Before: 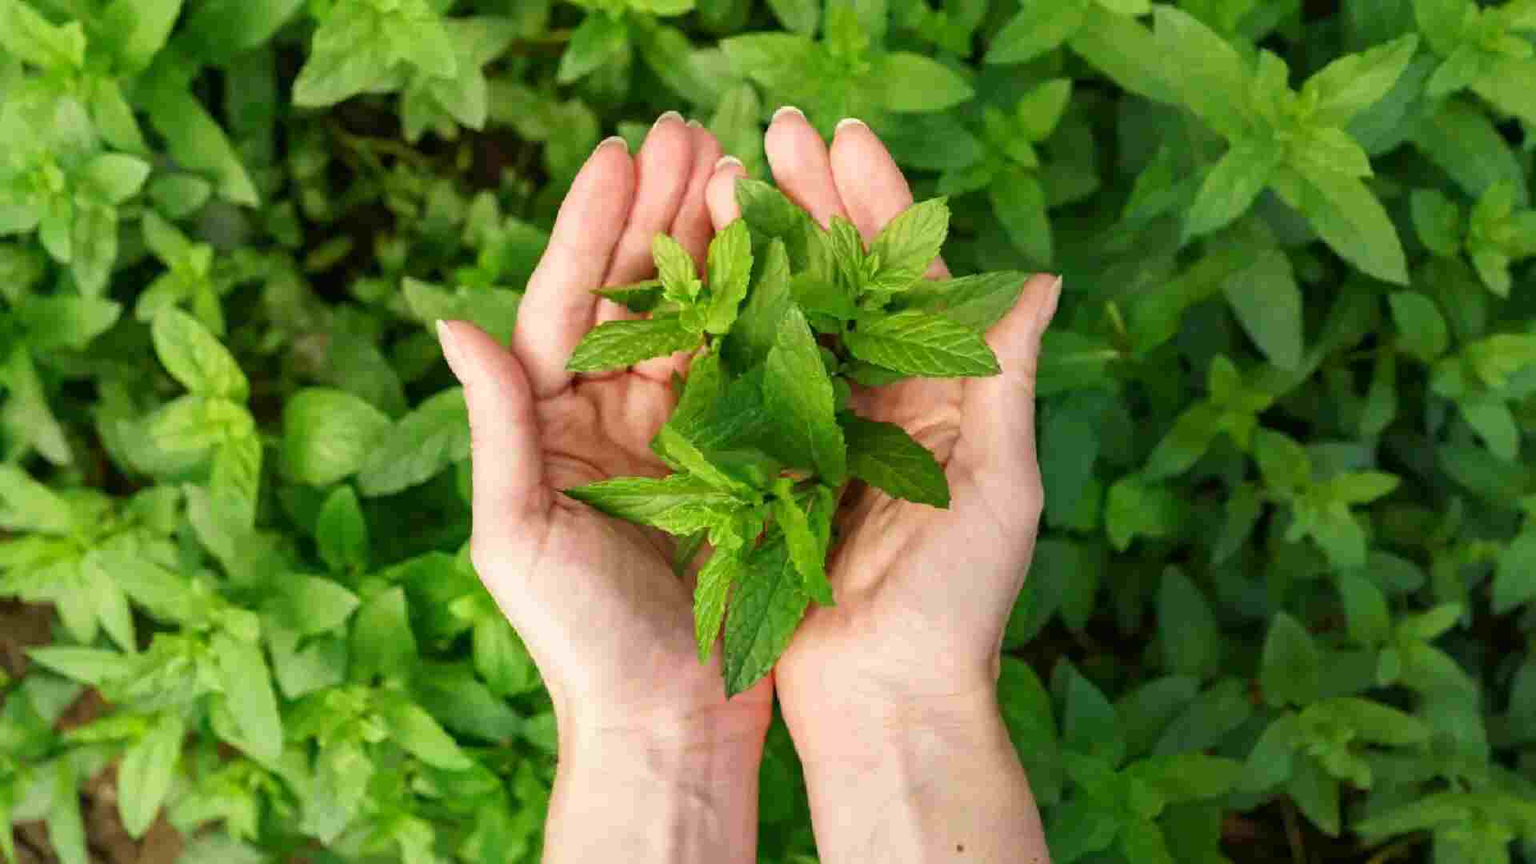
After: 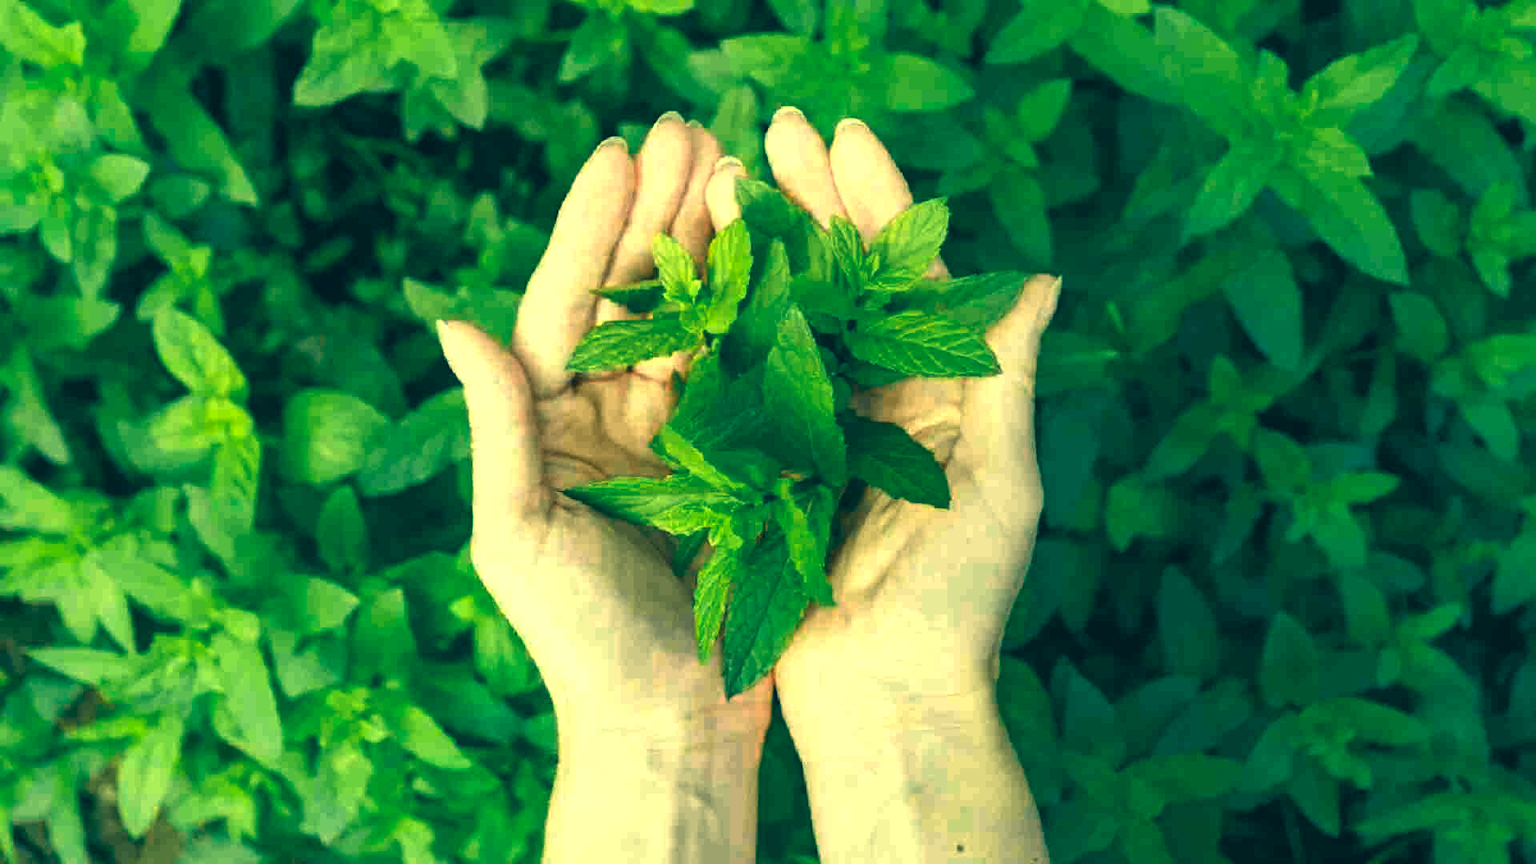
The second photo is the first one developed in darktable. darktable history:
color correction: highlights a* -15.58, highlights b* 40, shadows a* -40, shadows b* -26.18
color zones: curves: ch0 [(0.018, 0.548) (0.197, 0.654) (0.425, 0.447) (0.605, 0.658) (0.732, 0.579)]; ch1 [(0.105, 0.531) (0.224, 0.531) (0.386, 0.39) (0.618, 0.456) (0.732, 0.456) (0.956, 0.421)]; ch2 [(0.039, 0.583) (0.215, 0.465) (0.399, 0.544) (0.465, 0.548) (0.614, 0.447) (0.724, 0.43) (0.882, 0.623) (0.956, 0.632)]
